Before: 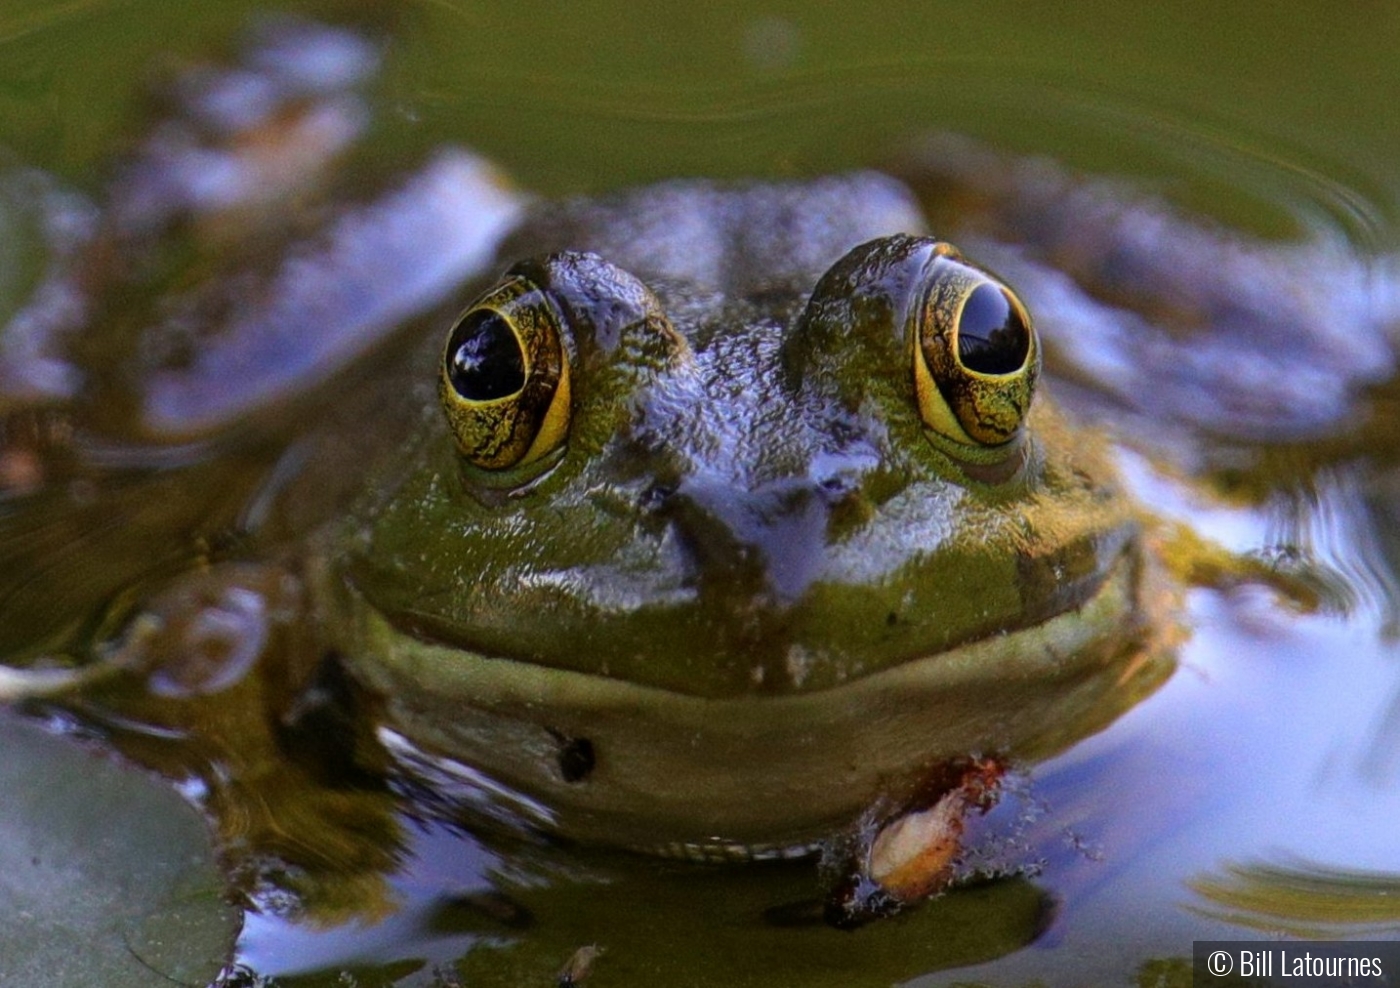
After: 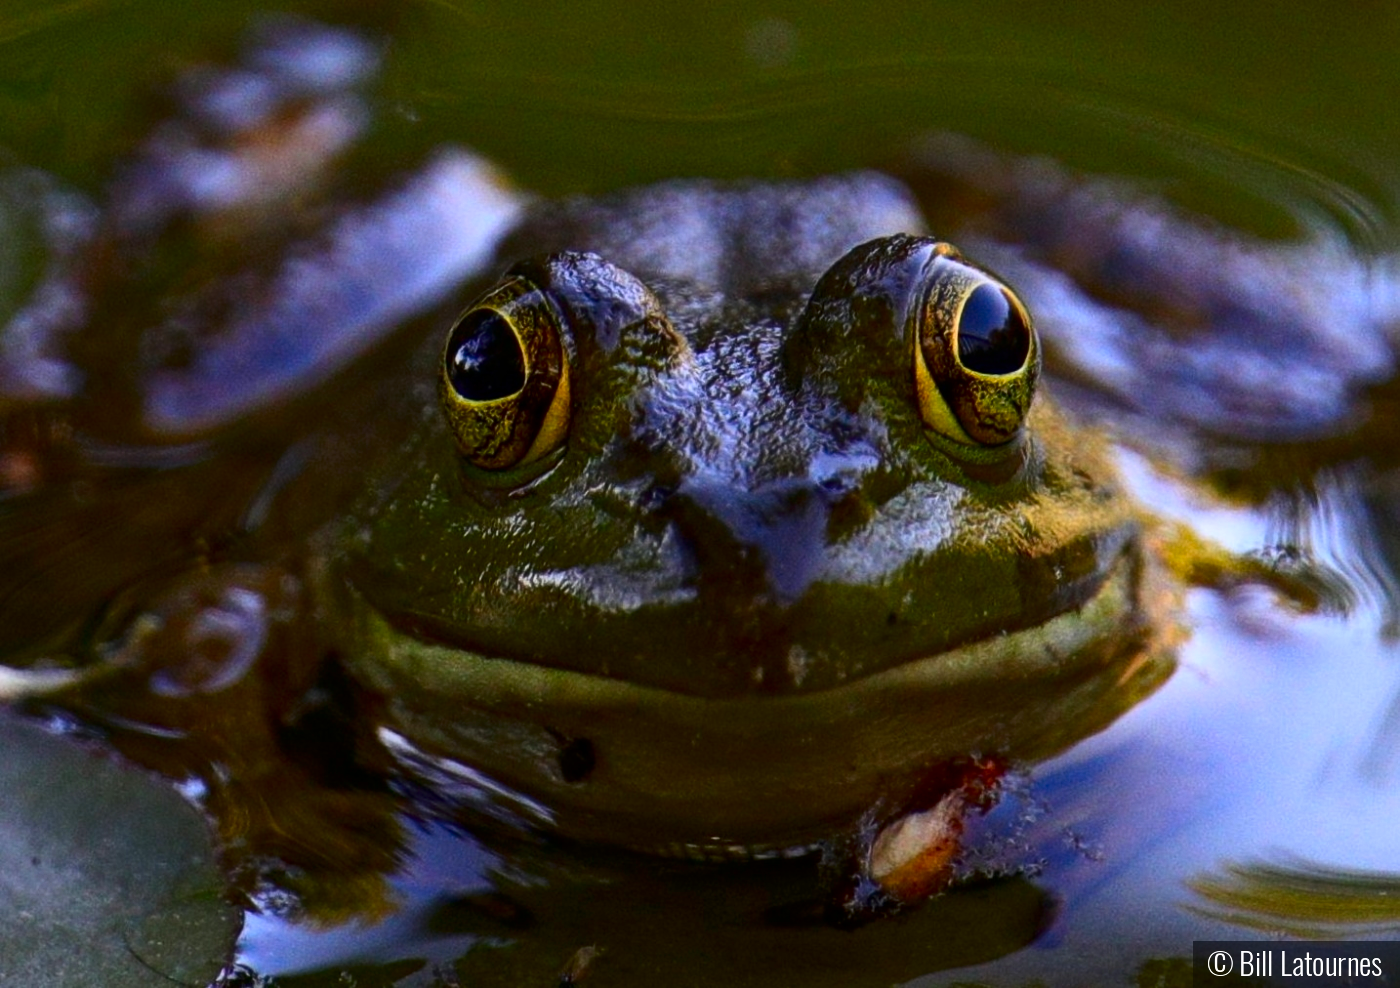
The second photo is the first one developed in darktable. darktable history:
contrast brightness saturation: contrast 0.208, brightness -0.113, saturation 0.215
